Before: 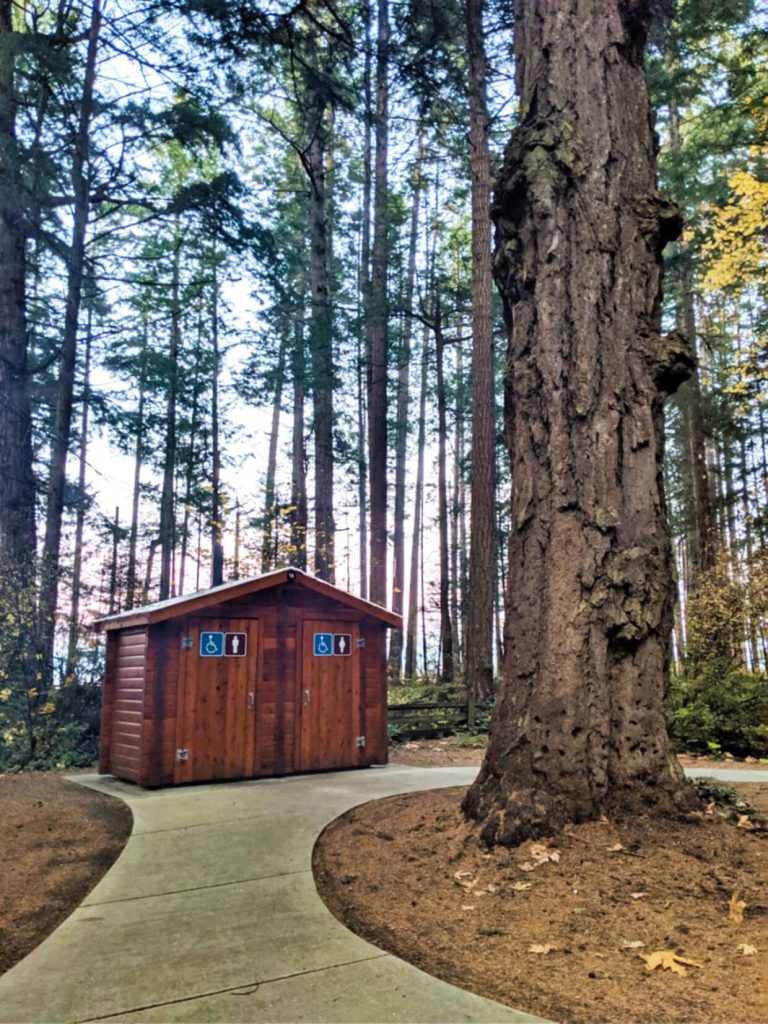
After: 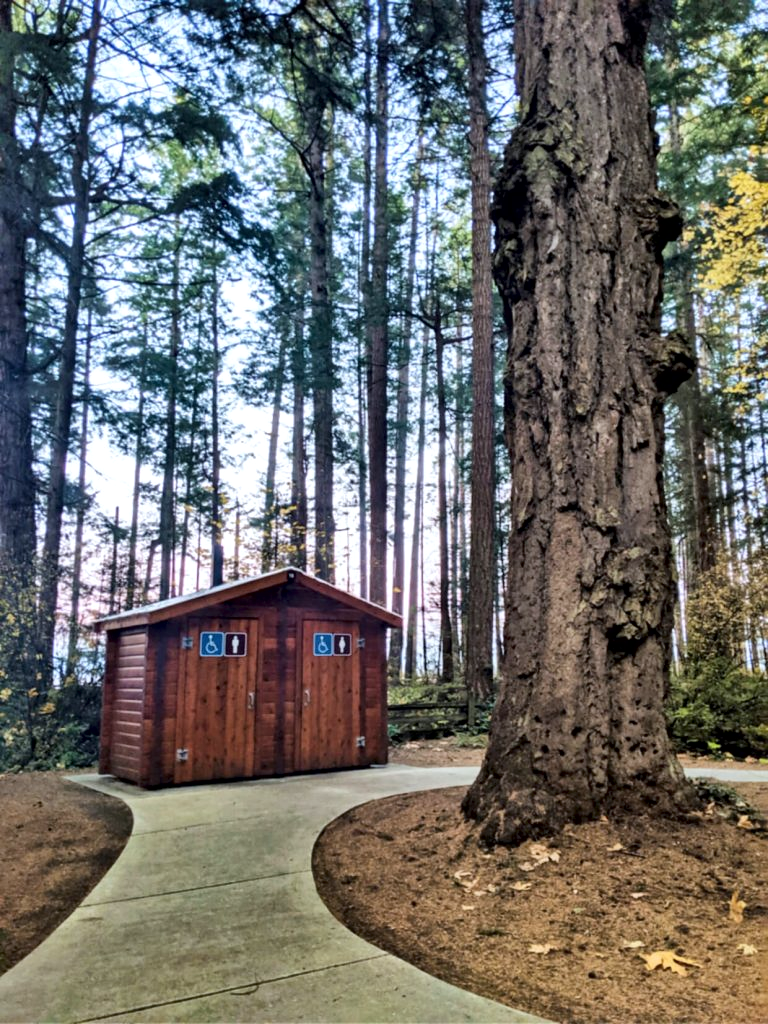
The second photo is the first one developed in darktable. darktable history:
white balance: red 0.98, blue 1.034
local contrast: mode bilateral grid, contrast 20, coarseness 50, detail 159%, midtone range 0.2
